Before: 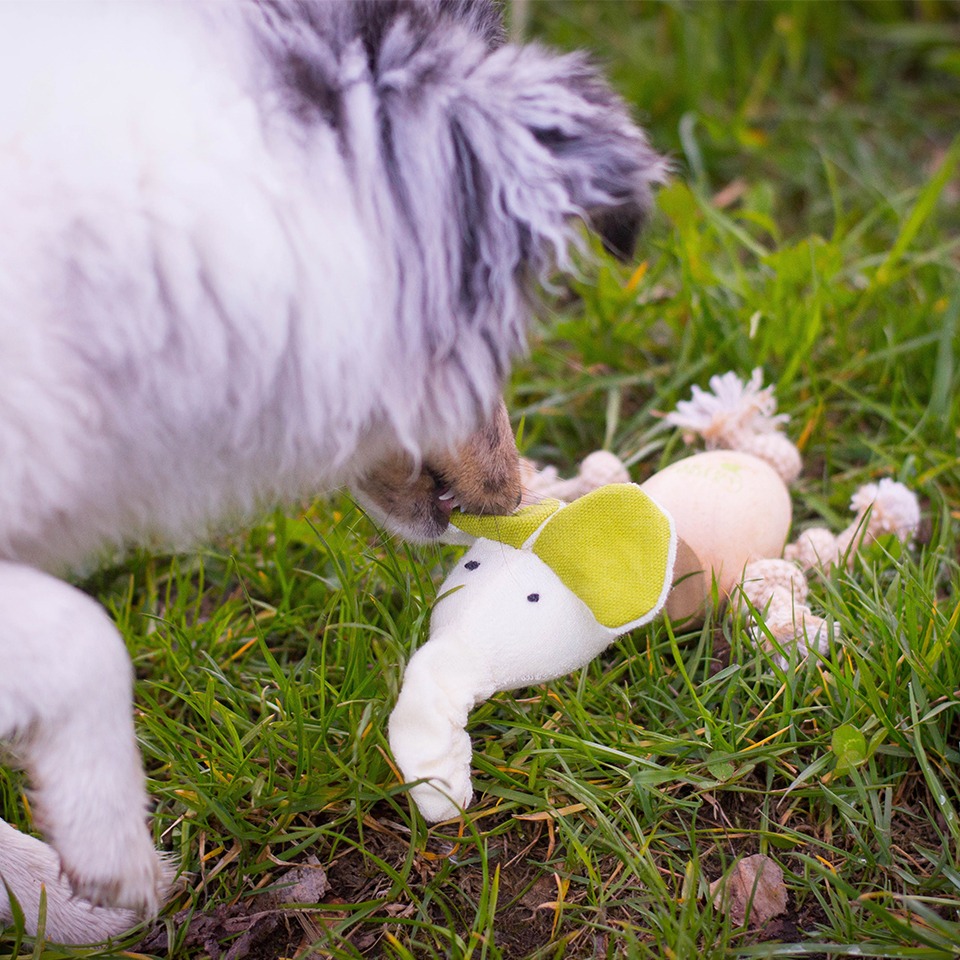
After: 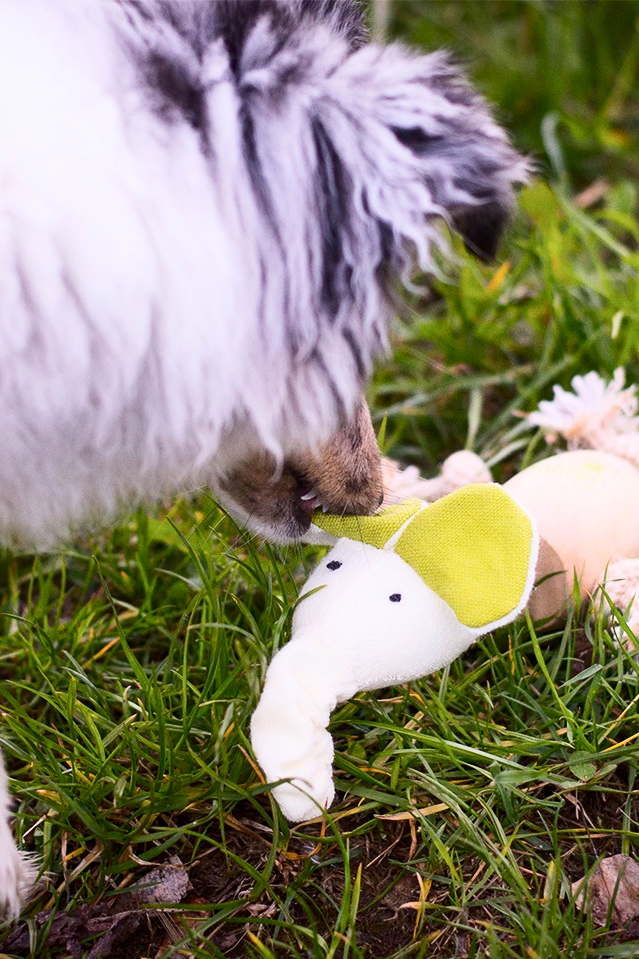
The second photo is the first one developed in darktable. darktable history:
contrast brightness saturation: contrast 0.28
crop and rotate: left 14.436%, right 18.898%
